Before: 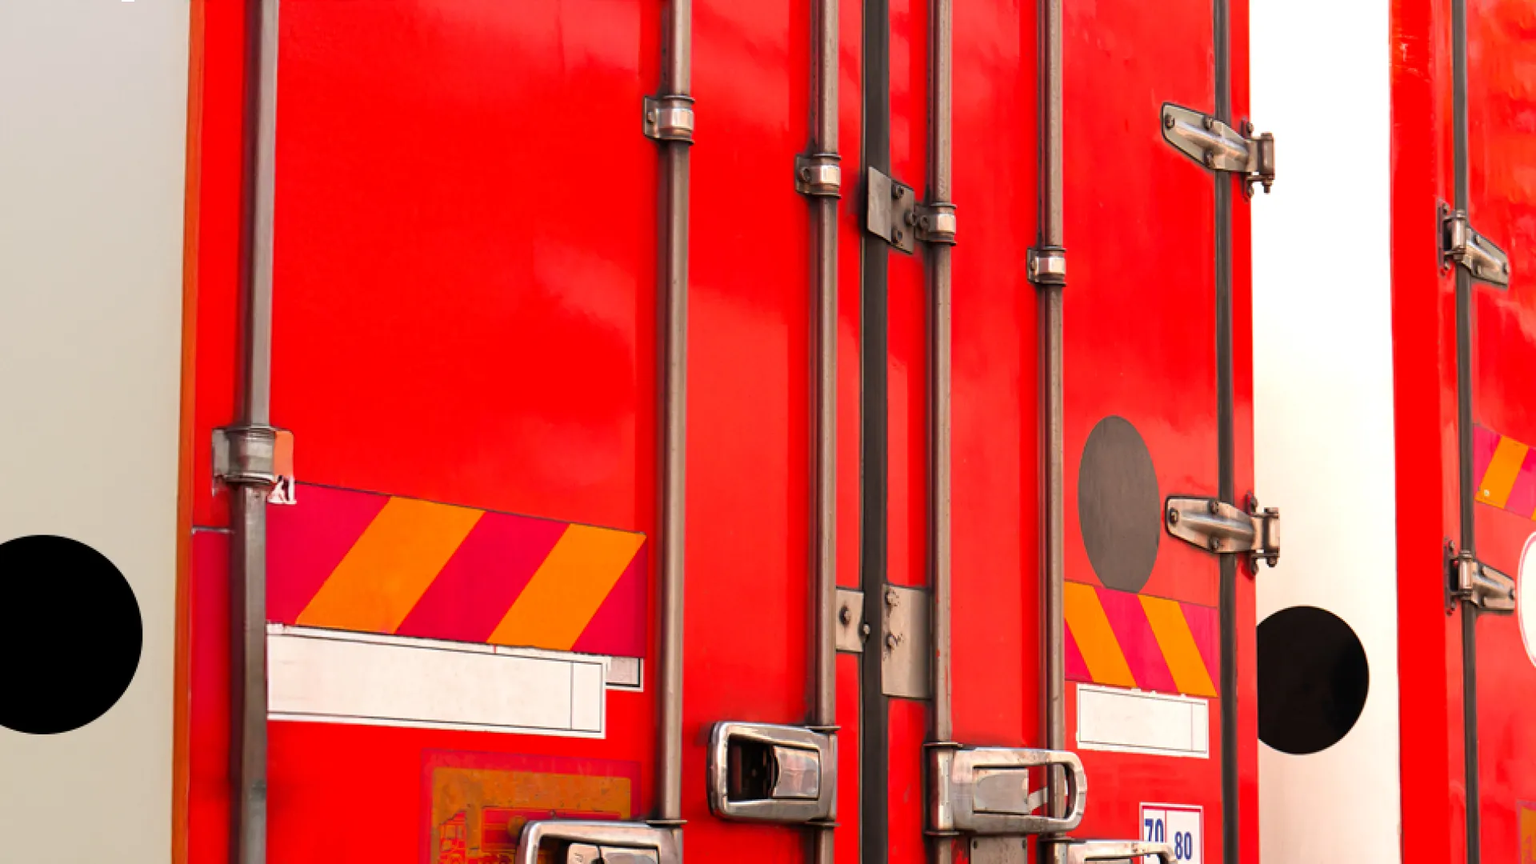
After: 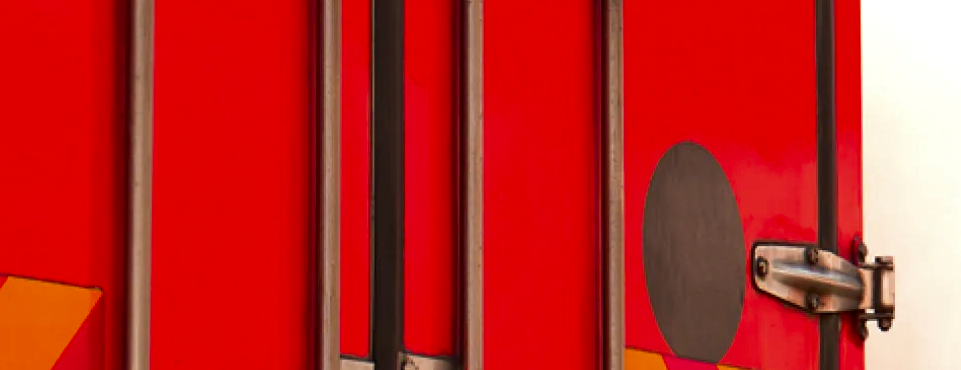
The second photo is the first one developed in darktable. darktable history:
contrast brightness saturation: brightness -0.2, saturation 0.08
crop: left 36.739%, top 35.017%, right 13.163%, bottom 30.657%
